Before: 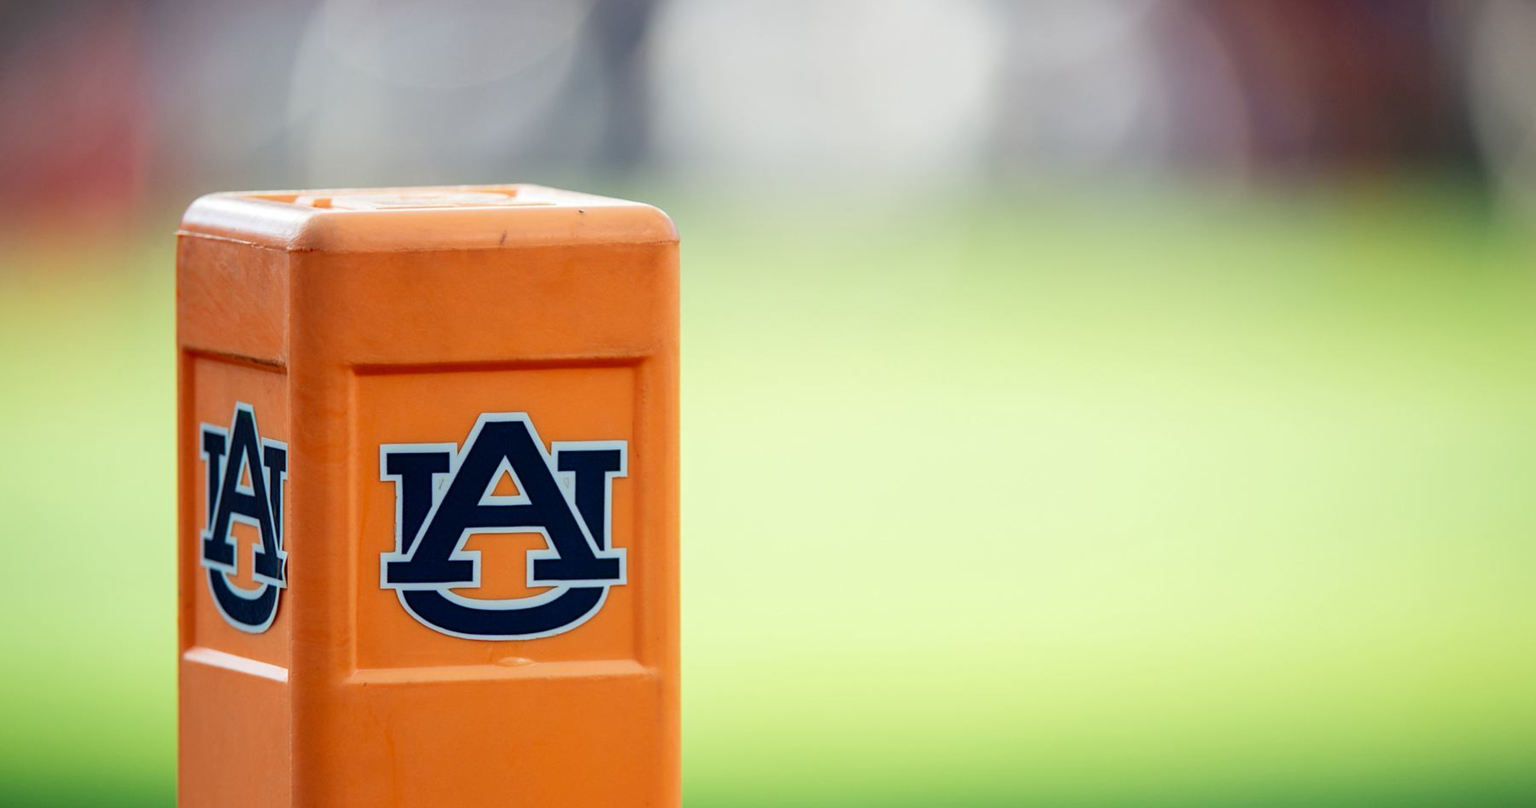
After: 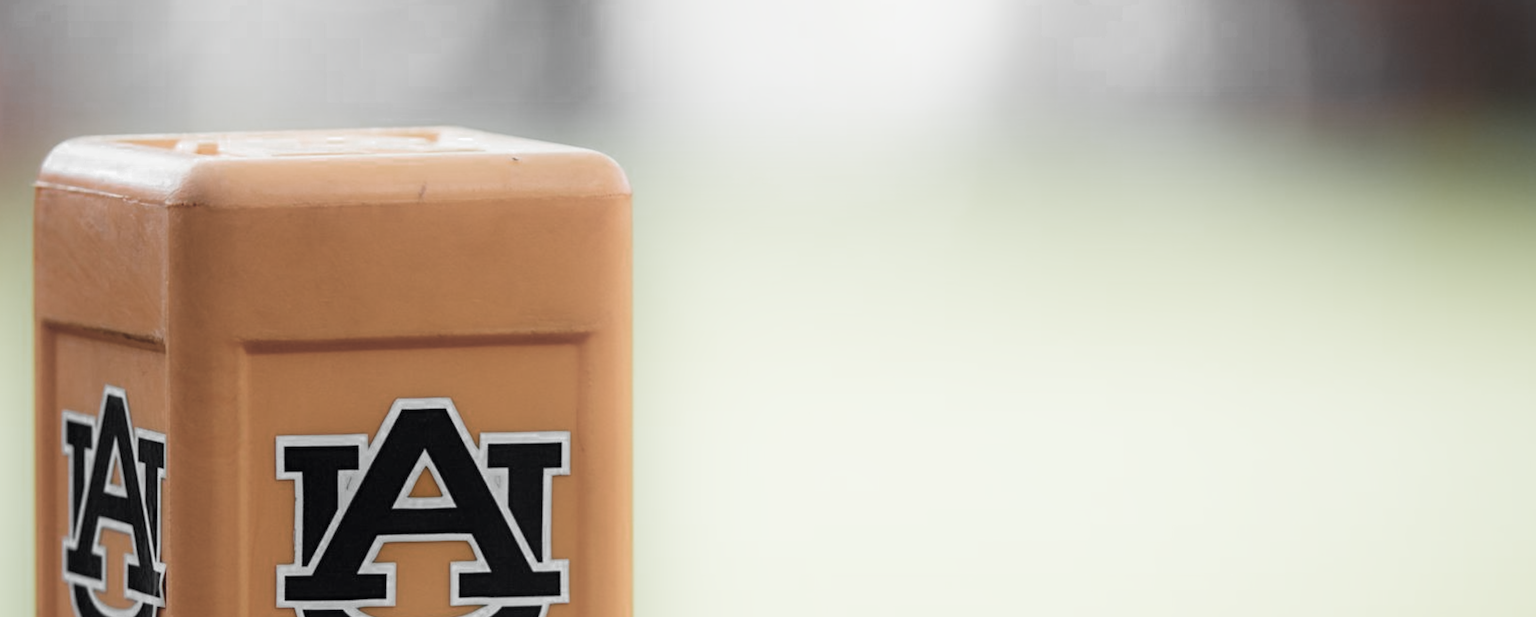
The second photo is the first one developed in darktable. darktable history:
color zones: curves: ch0 [(0, 0.613) (0.01, 0.613) (0.245, 0.448) (0.498, 0.529) (0.642, 0.665) (0.879, 0.777) (0.99, 0.613)]; ch1 [(0, 0.035) (0.121, 0.189) (0.259, 0.197) (0.415, 0.061) (0.589, 0.022) (0.732, 0.022) (0.857, 0.026) (0.991, 0.053)]
crop and rotate: left 9.674%, top 9.686%, right 6.186%, bottom 25.993%
color balance rgb: shadows fall-off 100.78%, perceptual saturation grading › global saturation 30.569%, mask middle-gray fulcrum 21.728%, contrast -10.035%
shadows and highlights: shadows -56.02, highlights 86.13, soften with gaussian
